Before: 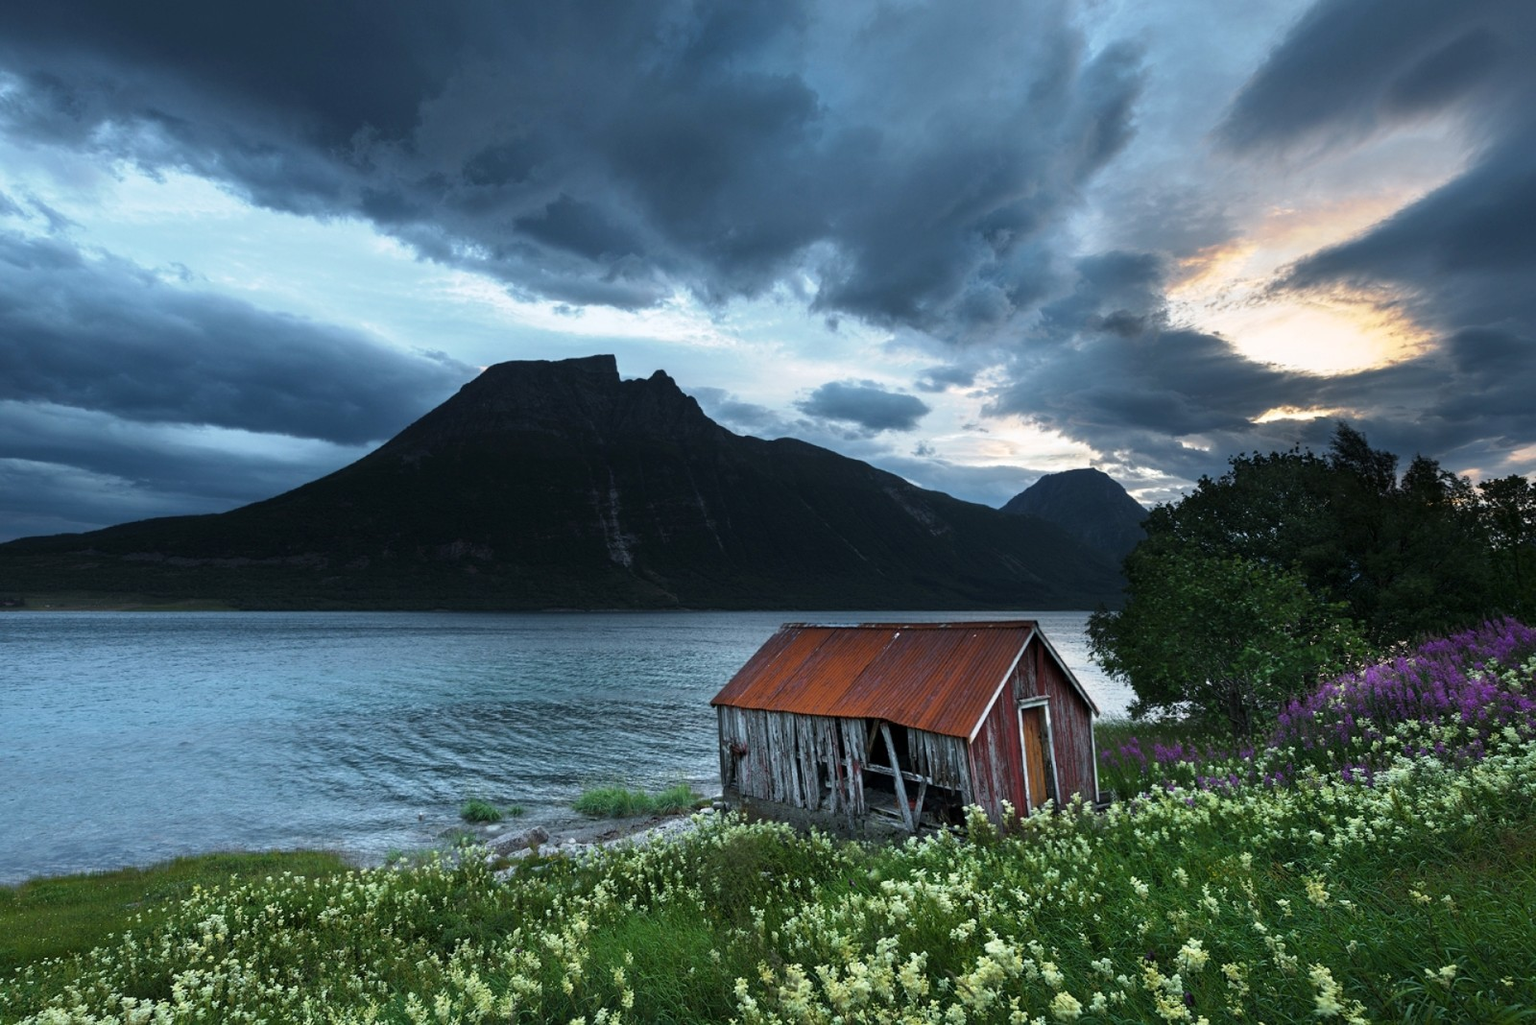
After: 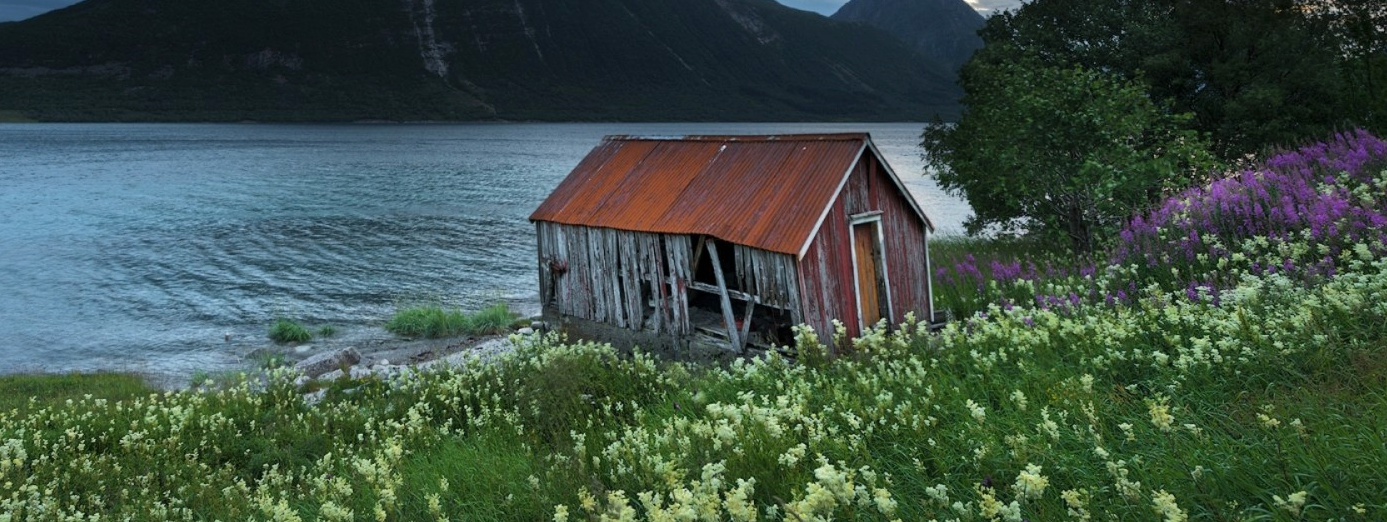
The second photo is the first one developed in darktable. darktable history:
crop and rotate: left 13.306%, top 48.129%, bottom 2.928%
shadows and highlights: shadows 40, highlights -60
